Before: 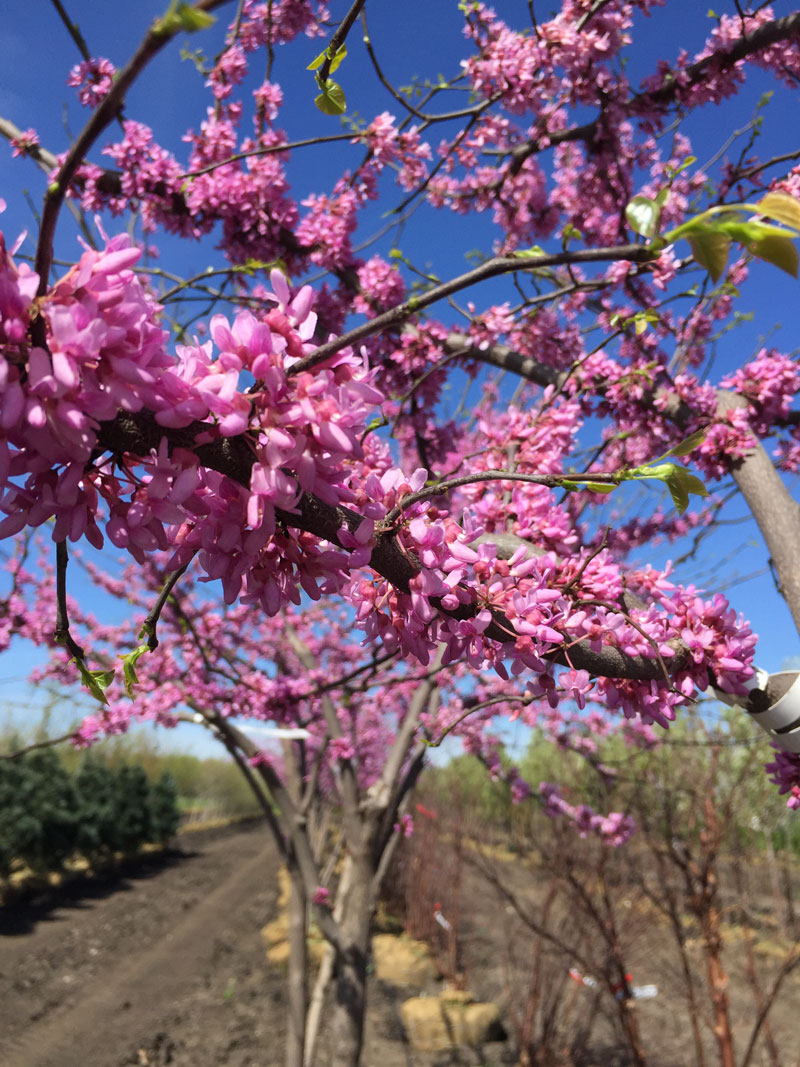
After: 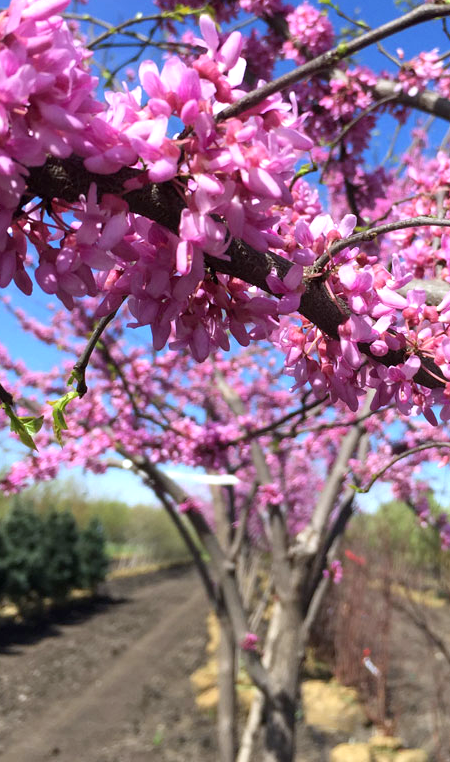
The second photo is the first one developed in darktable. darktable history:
crop: left 8.966%, top 23.852%, right 34.699%, bottom 4.703%
white balance: red 0.967, blue 1.049
exposure: black level correction 0.001, exposure 0.5 EV, compensate exposure bias true, compensate highlight preservation false
